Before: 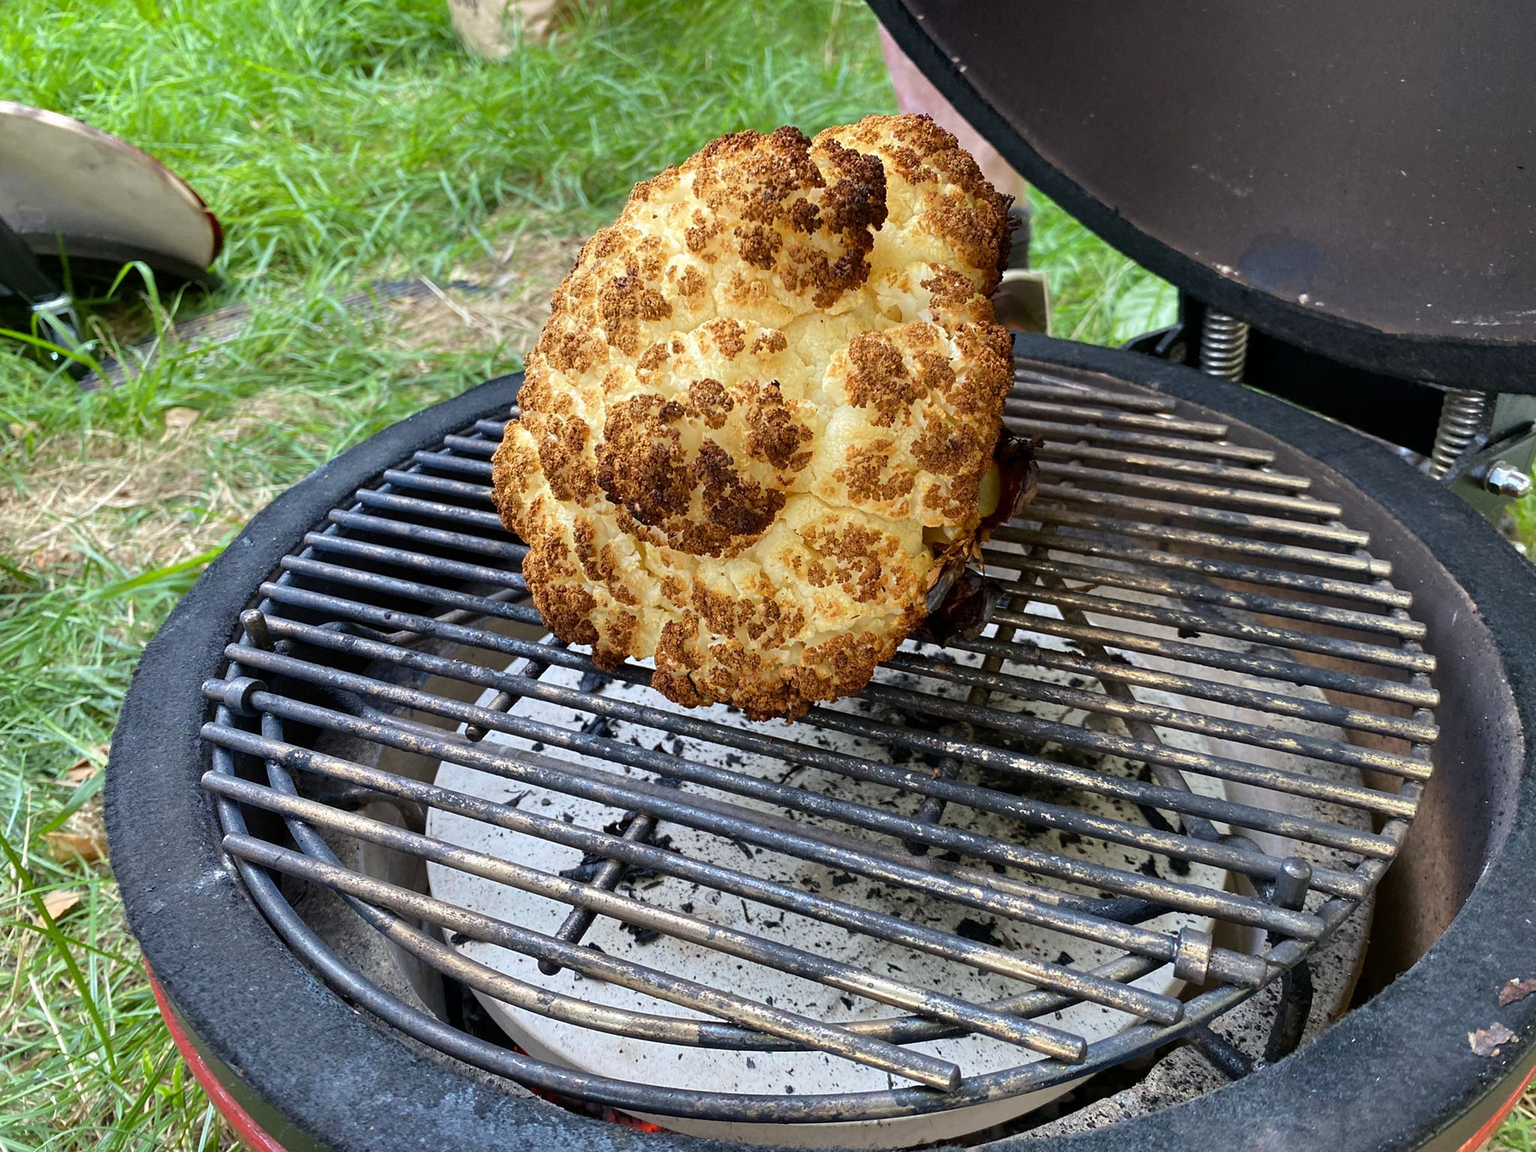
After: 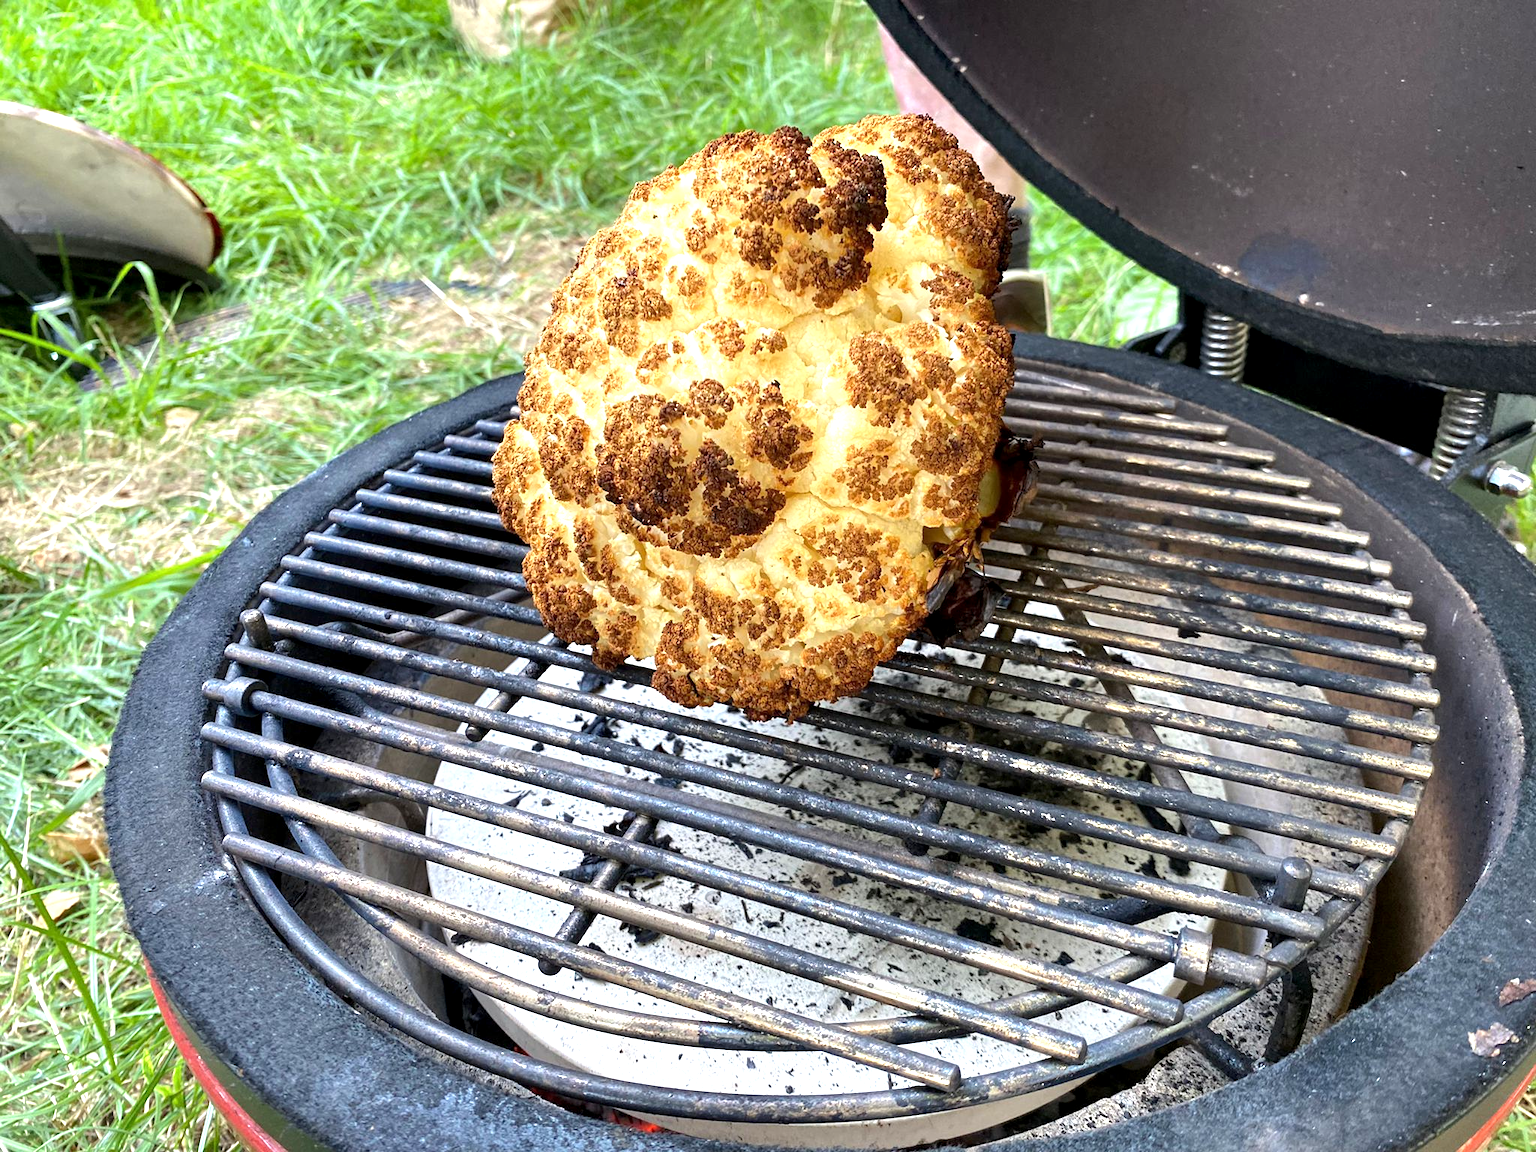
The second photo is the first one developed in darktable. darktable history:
tone equalizer: edges refinement/feathering 500, mask exposure compensation -1.57 EV, preserve details guided filter
local contrast: highlights 105%, shadows 102%, detail 119%, midtone range 0.2
exposure: exposure 0.724 EV, compensate highlight preservation false
